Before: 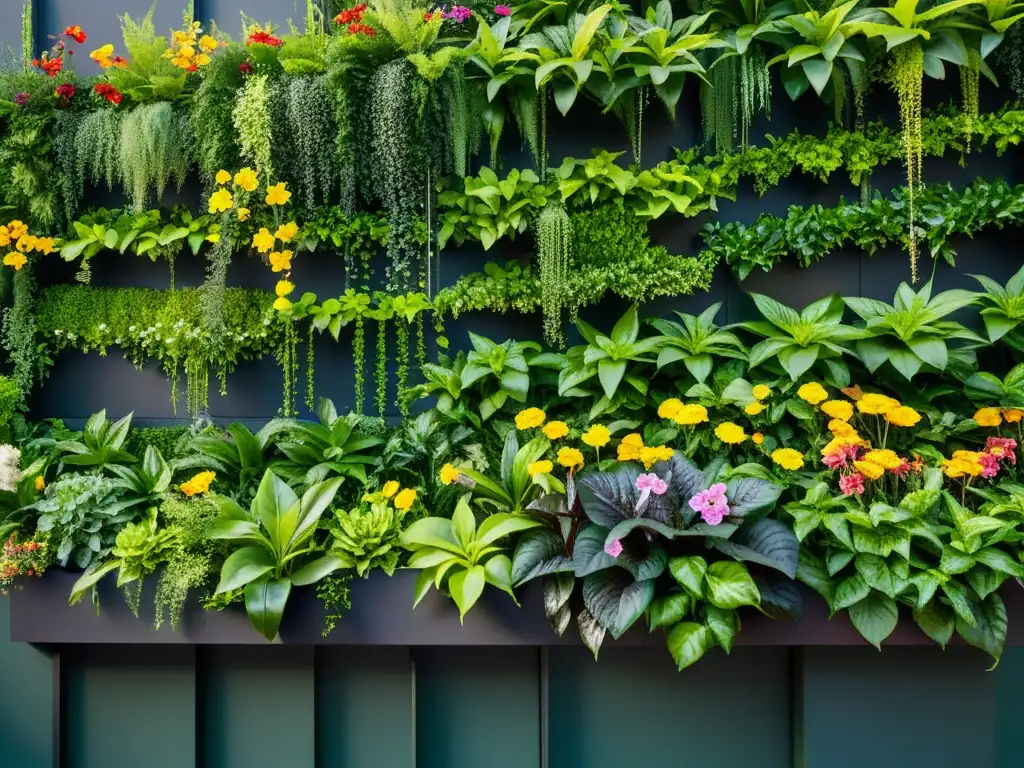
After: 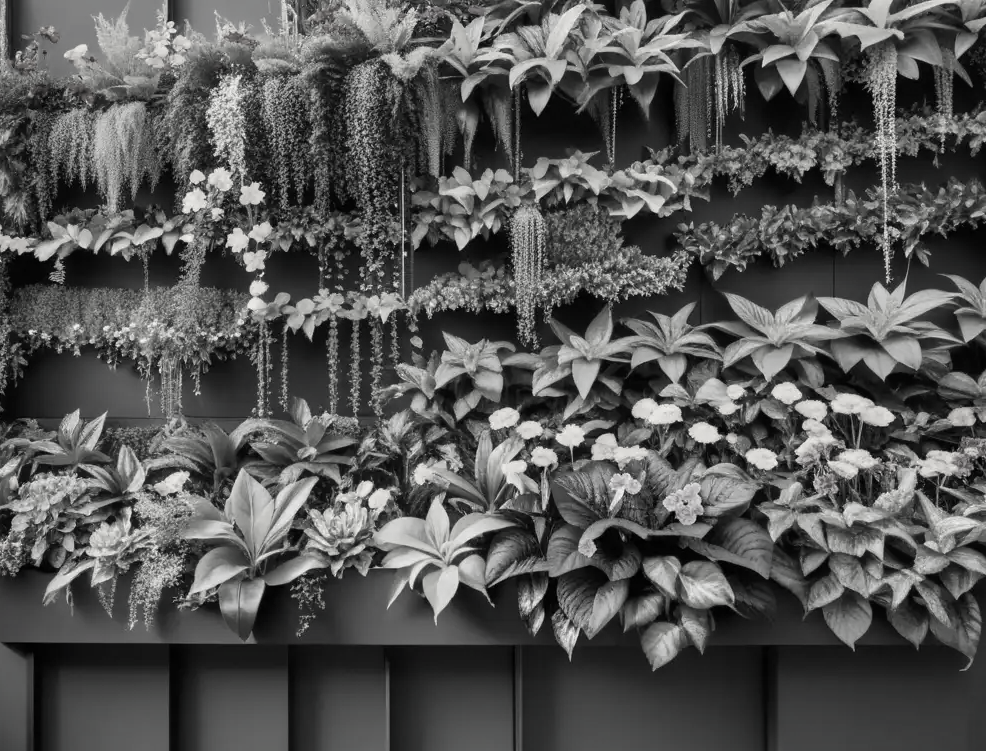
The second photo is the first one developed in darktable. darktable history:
color balance rgb: highlights gain › chroma 1.63%, highlights gain › hue 56.08°, perceptual saturation grading › global saturation 31.297%, global vibrance 9.282%
contrast brightness saturation: saturation -0.987
crop and rotate: left 2.633%, right 1.069%, bottom 2.212%
